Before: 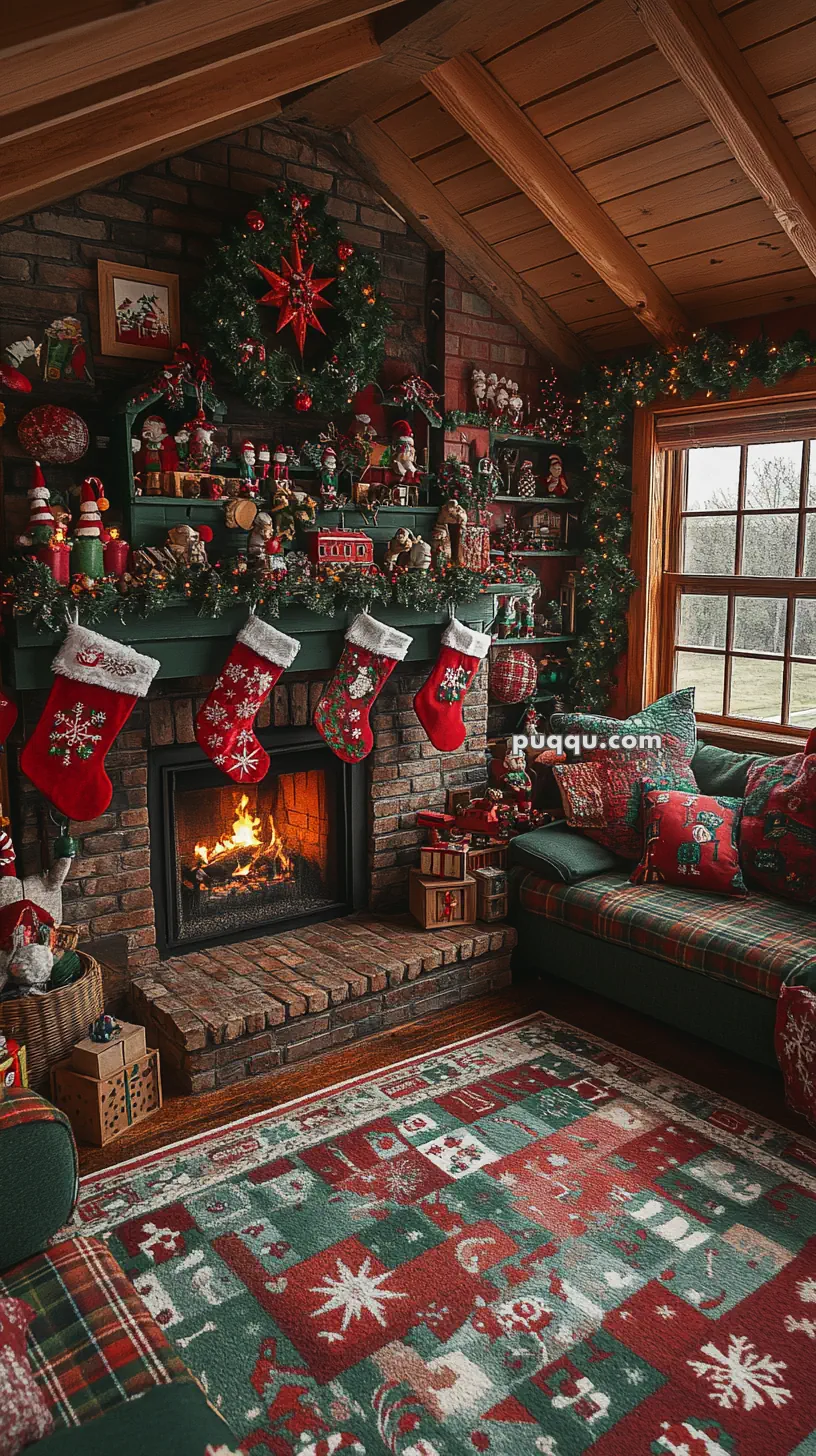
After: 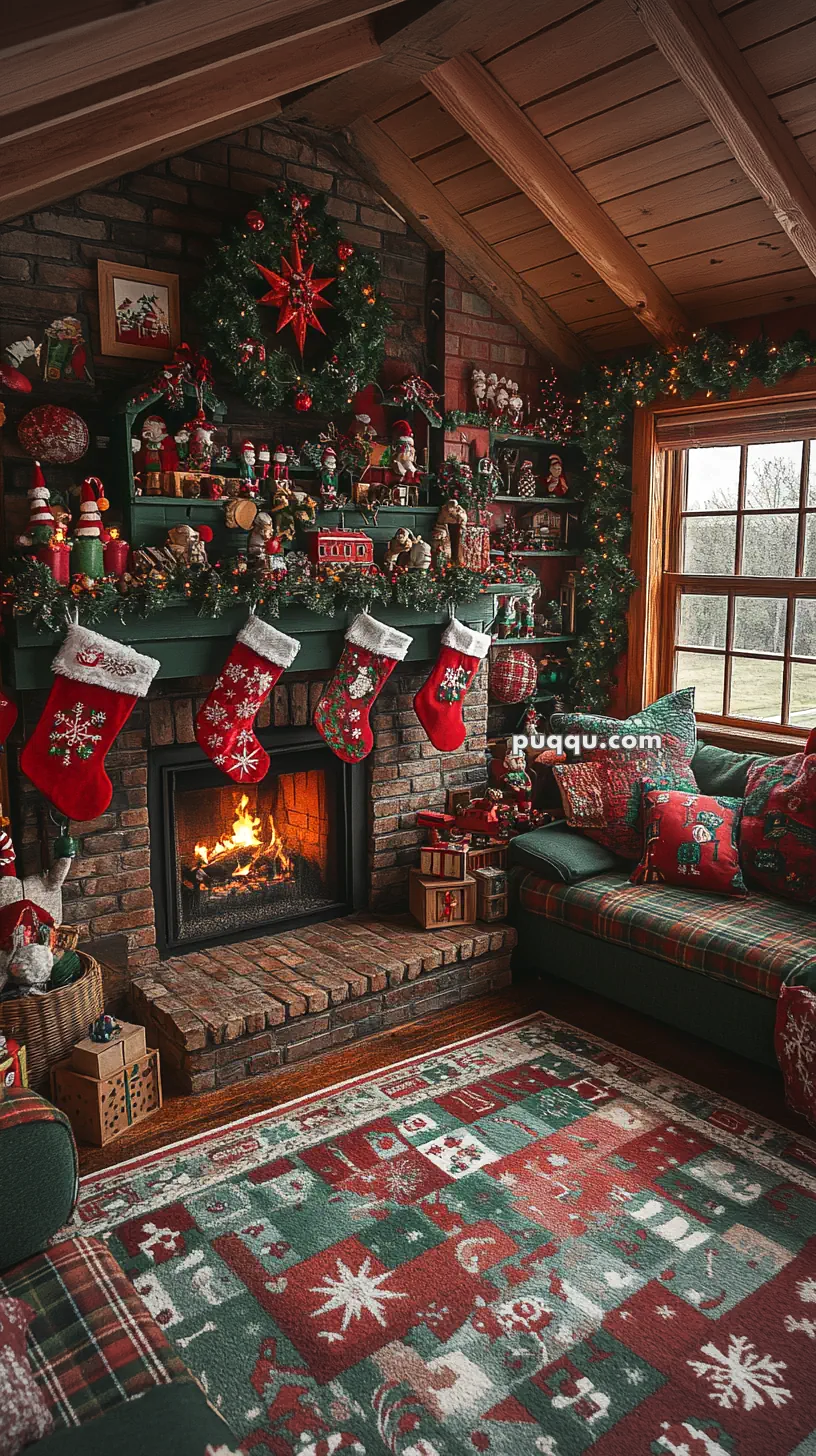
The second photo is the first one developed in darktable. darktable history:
vignetting: fall-off start 64.82%, brightness -0.202, width/height ratio 0.886
exposure: exposure 0.195 EV, compensate highlight preservation false
